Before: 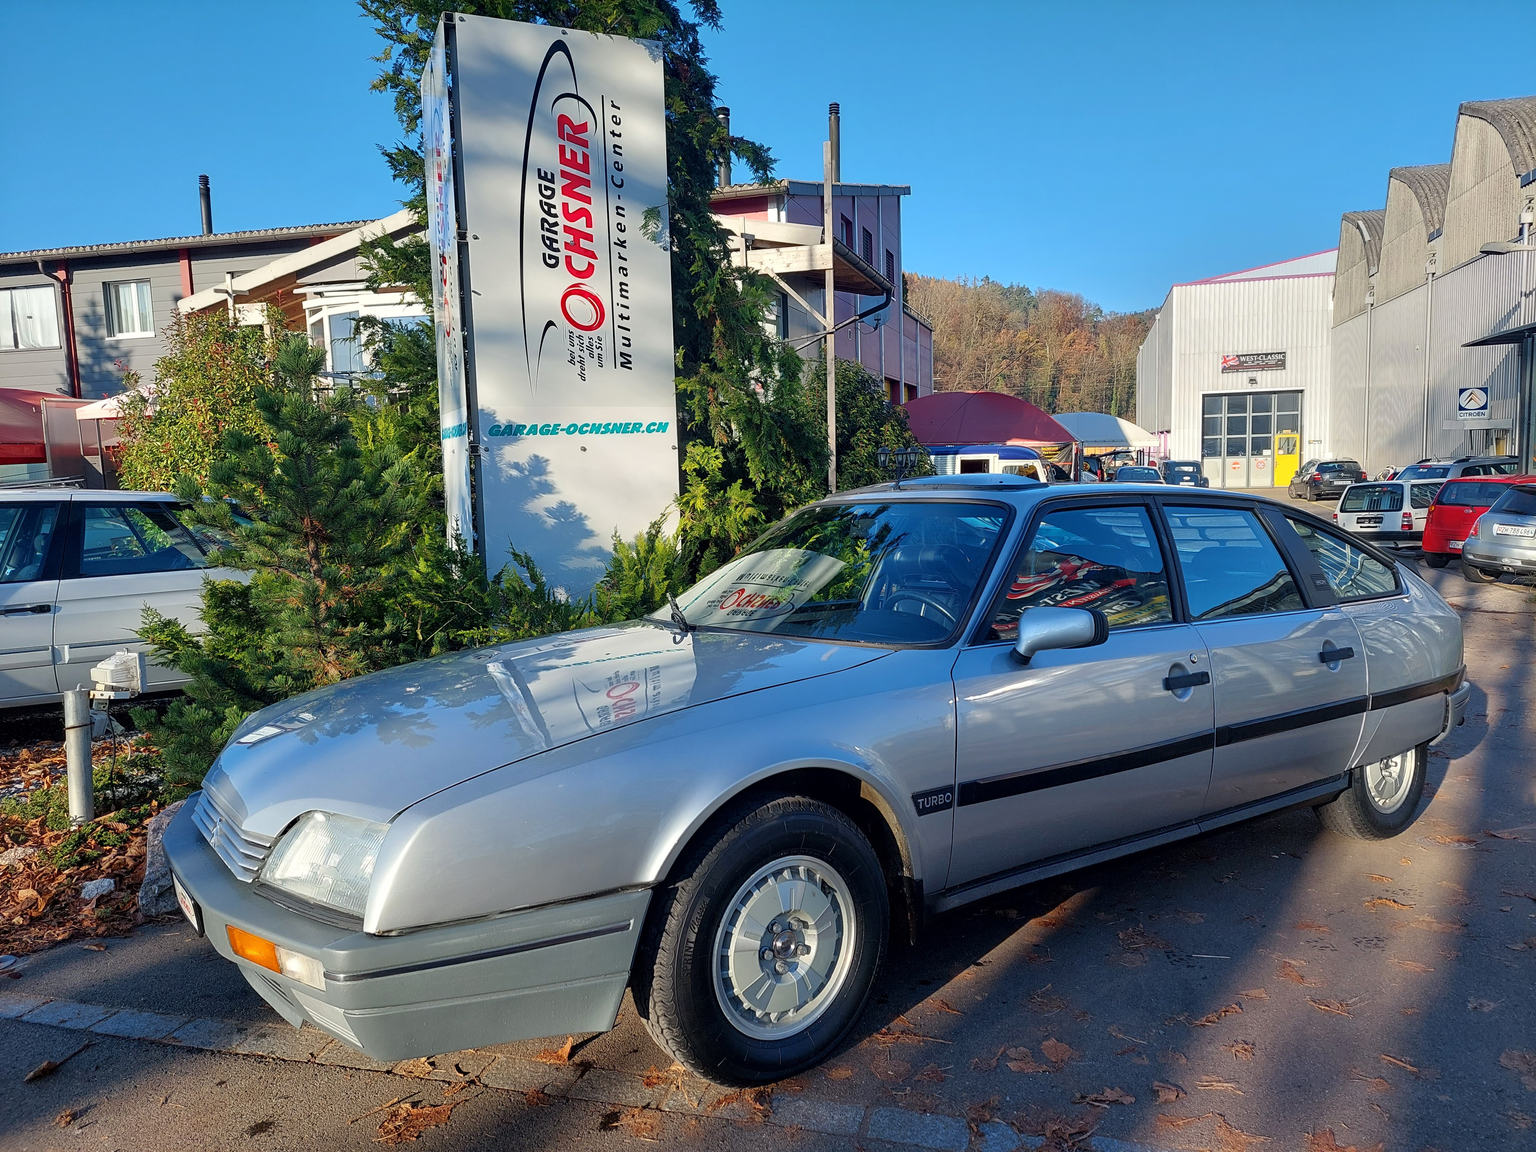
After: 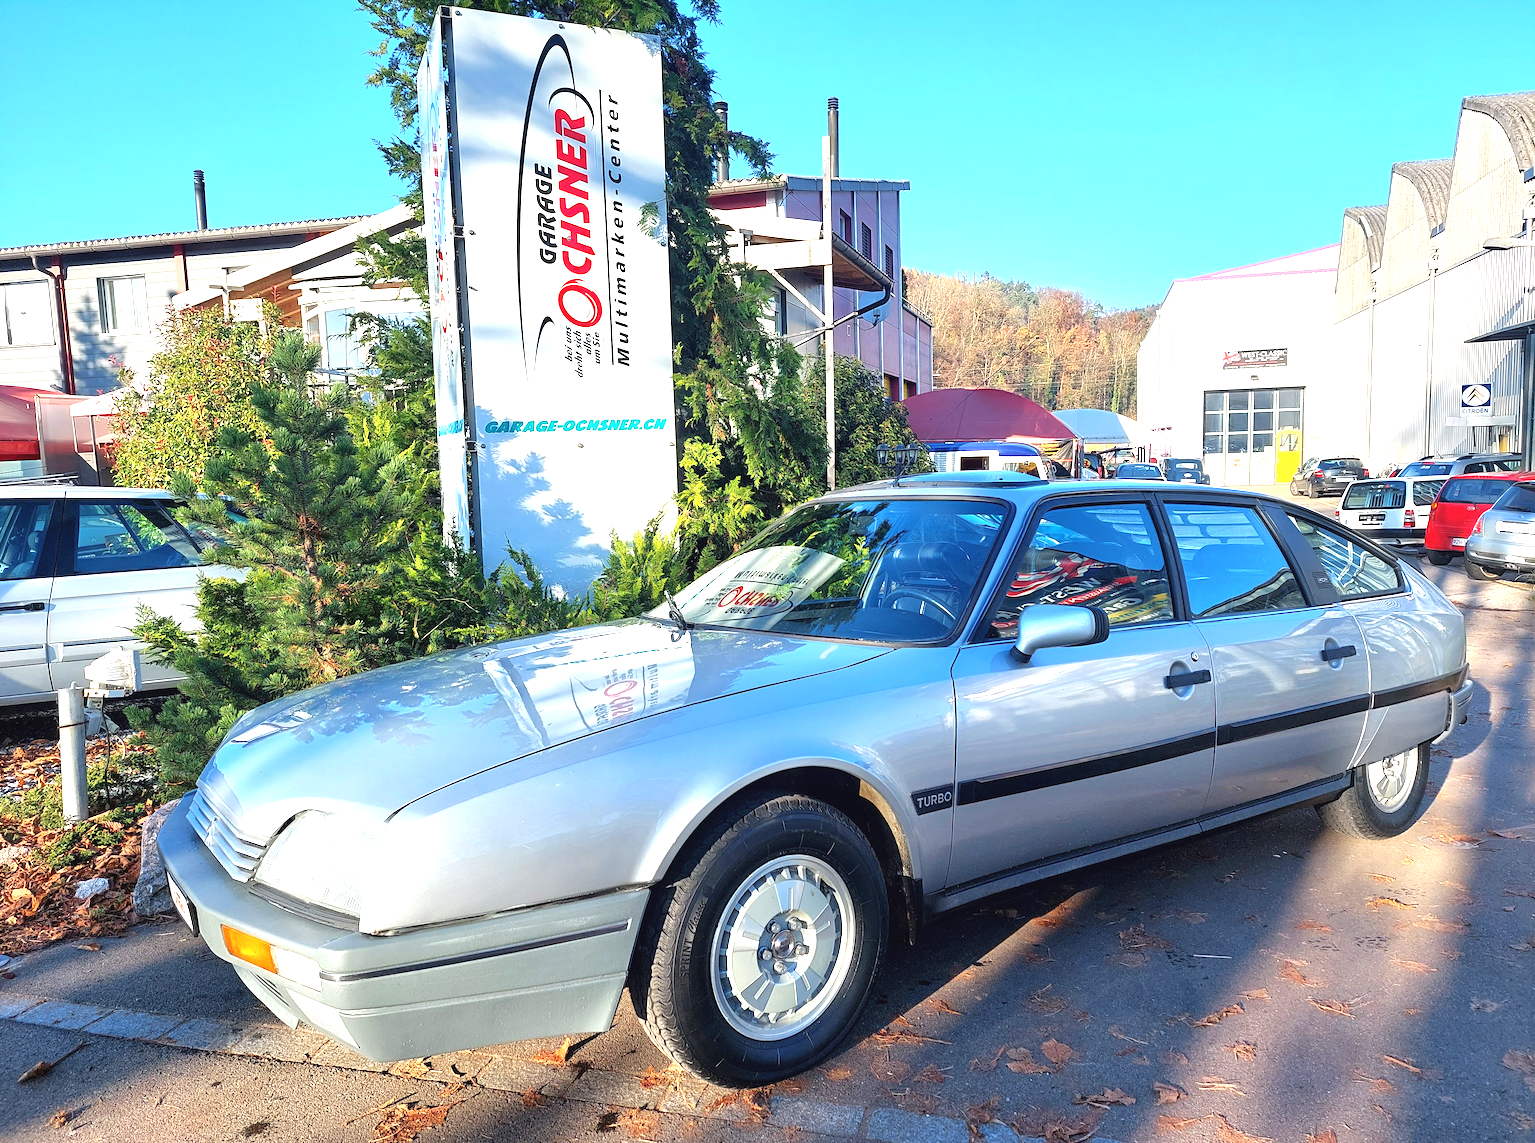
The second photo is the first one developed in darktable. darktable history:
crop: left 0.451%, top 0.555%, right 0.16%, bottom 0.815%
exposure: black level correction -0.002, exposure 1.358 EV, compensate highlight preservation false
